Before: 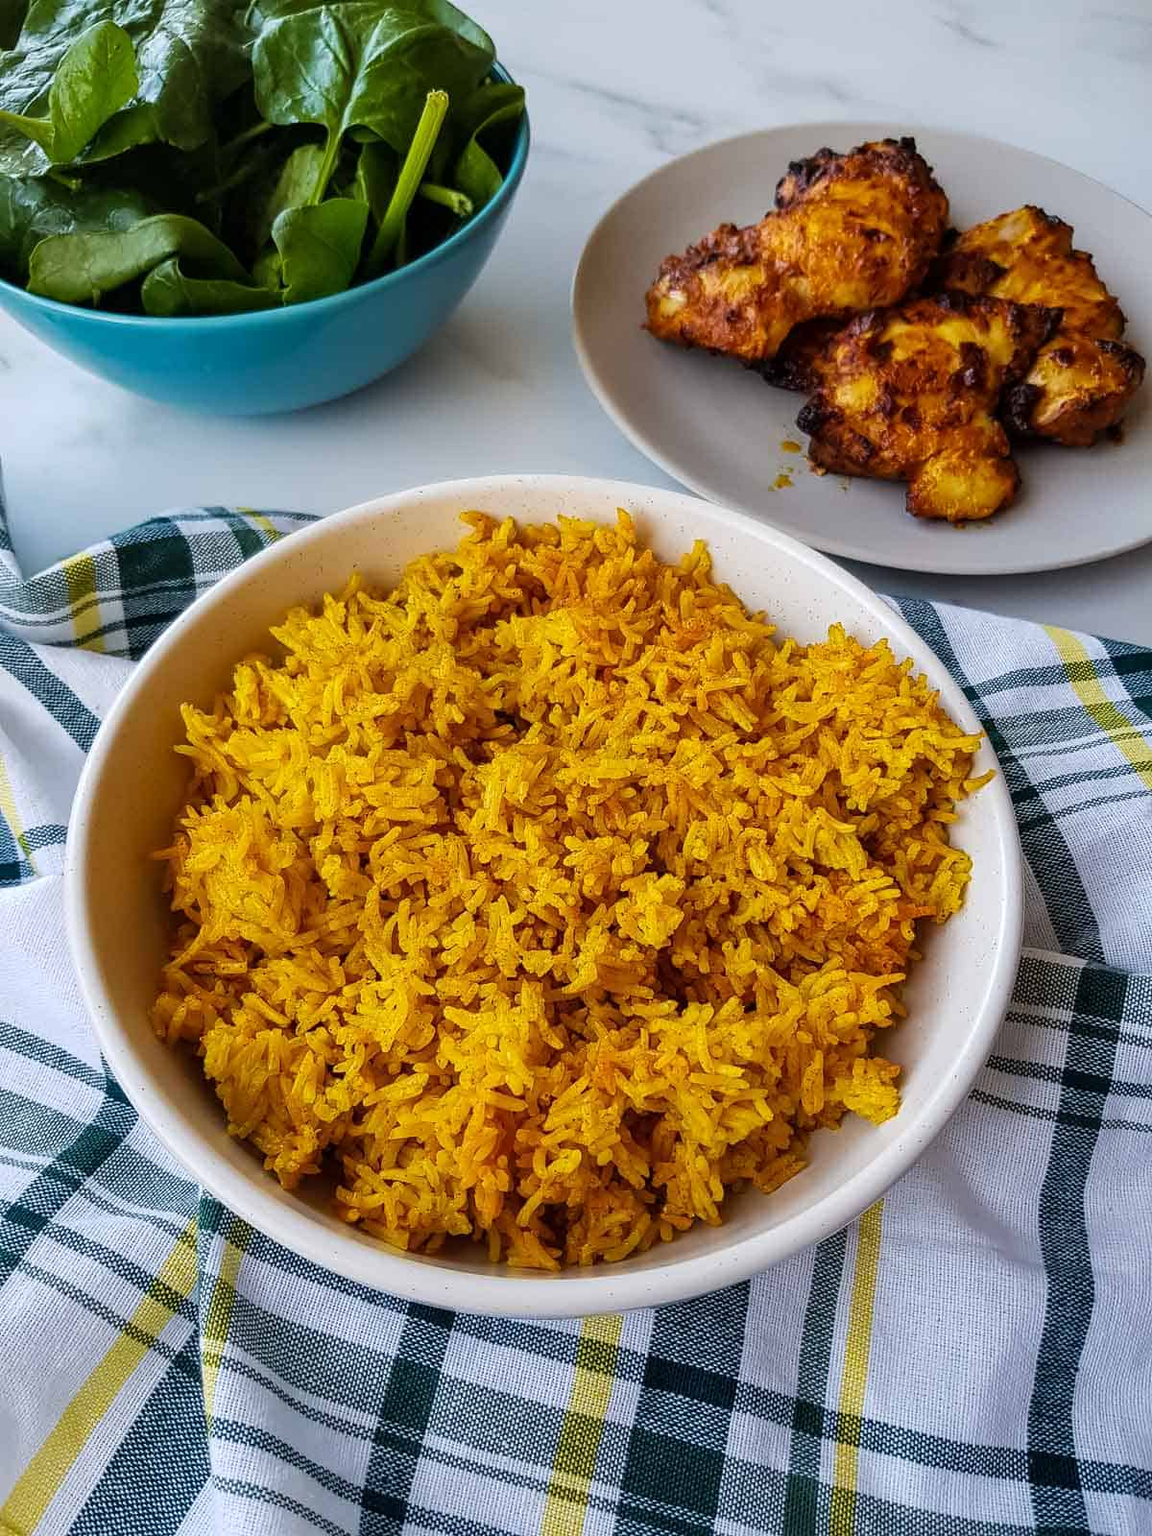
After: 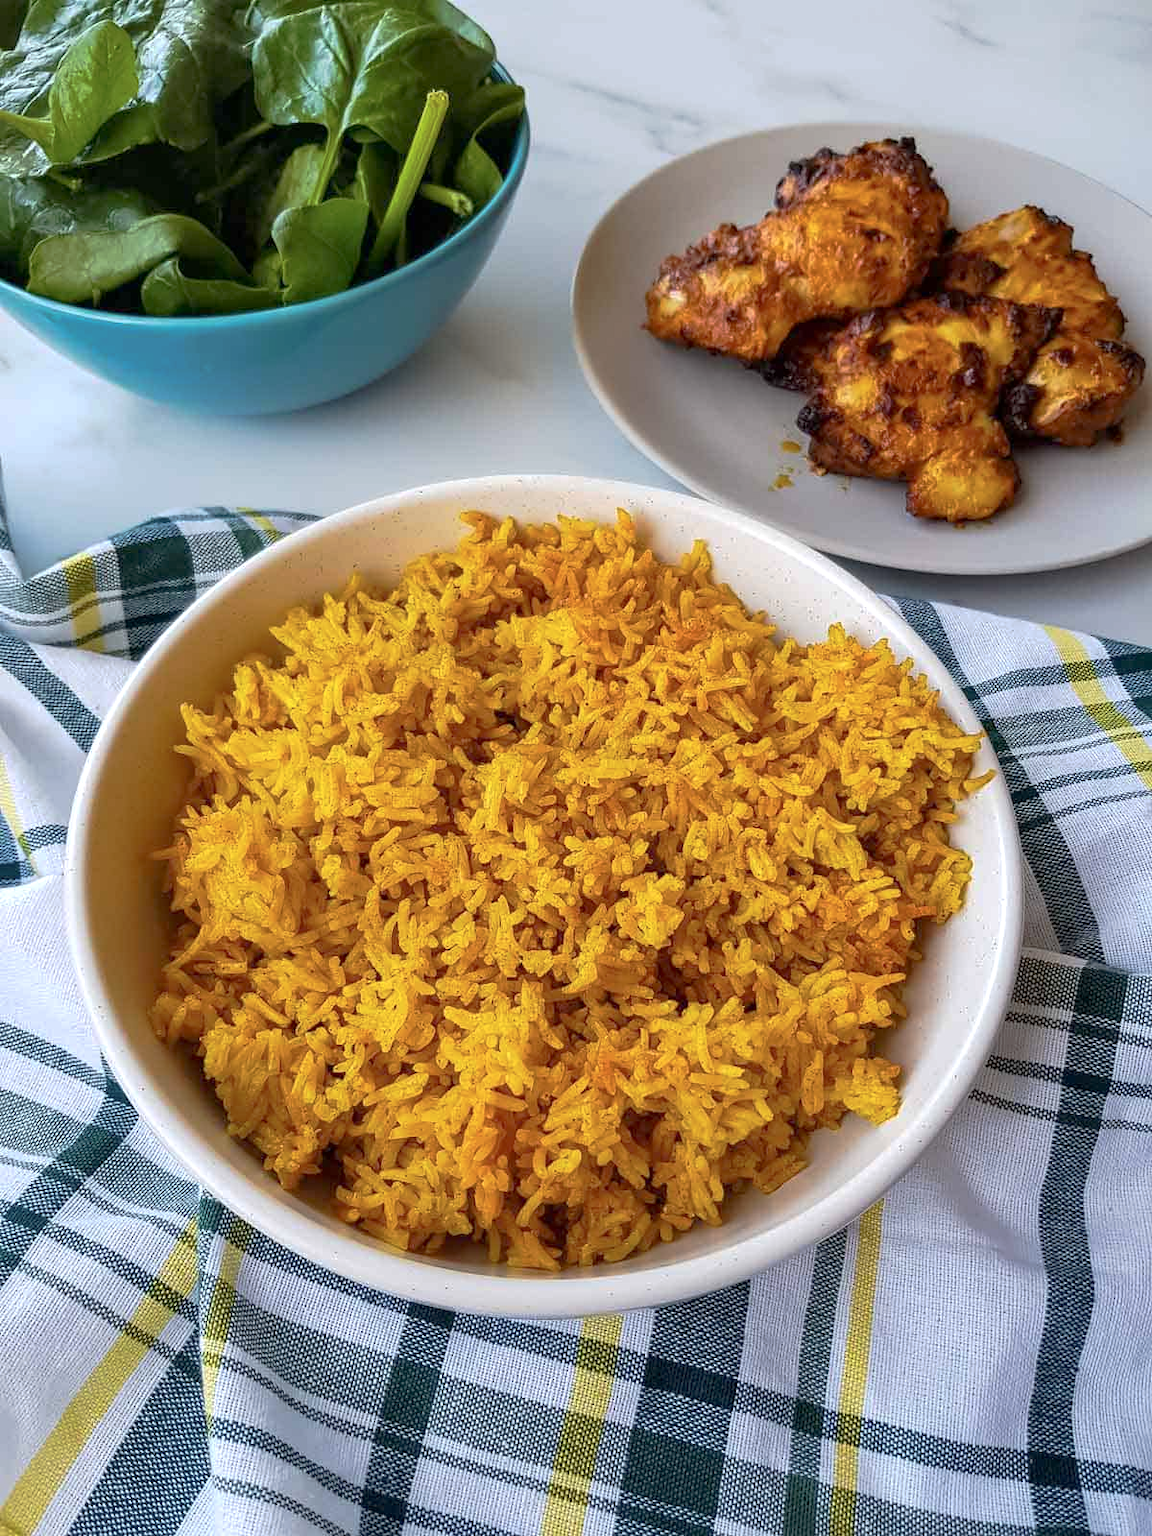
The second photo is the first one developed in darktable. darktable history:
tone curve: curves: ch0 [(0, 0) (0.003, 0.005) (0.011, 0.016) (0.025, 0.036) (0.044, 0.071) (0.069, 0.112) (0.1, 0.149) (0.136, 0.187) (0.177, 0.228) (0.224, 0.272) (0.277, 0.32) (0.335, 0.374) (0.399, 0.429) (0.468, 0.479) (0.543, 0.538) (0.623, 0.609) (0.709, 0.697) (0.801, 0.789) (0.898, 0.876) (1, 1)], preserve colors none
exposure: exposure 0.2 EV, compensate highlight preservation false
